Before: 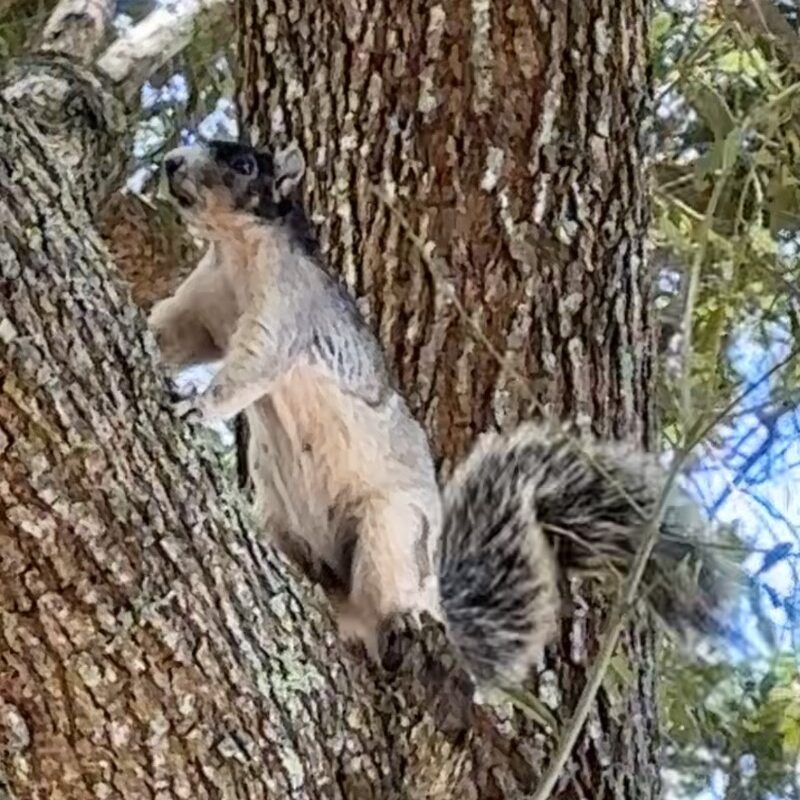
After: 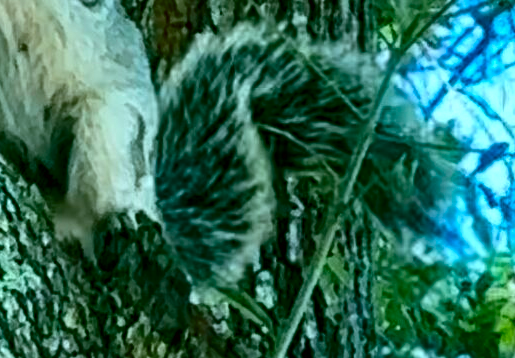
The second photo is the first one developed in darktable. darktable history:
crop and rotate: left 35.509%, top 50.238%, bottom 4.934%
contrast brightness saturation: contrast 0.13, brightness -0.24, saturation 0.14
color balance rgb: shadows lift › chroma 11.71%, shadows lift › hue 133.46°, power › chroma 2.15%, power › hue 166.83°, highlights gain › chroma 4%, highlights gain › hue 200.2°, perceptual saturation grading › global saturation 18.05%
